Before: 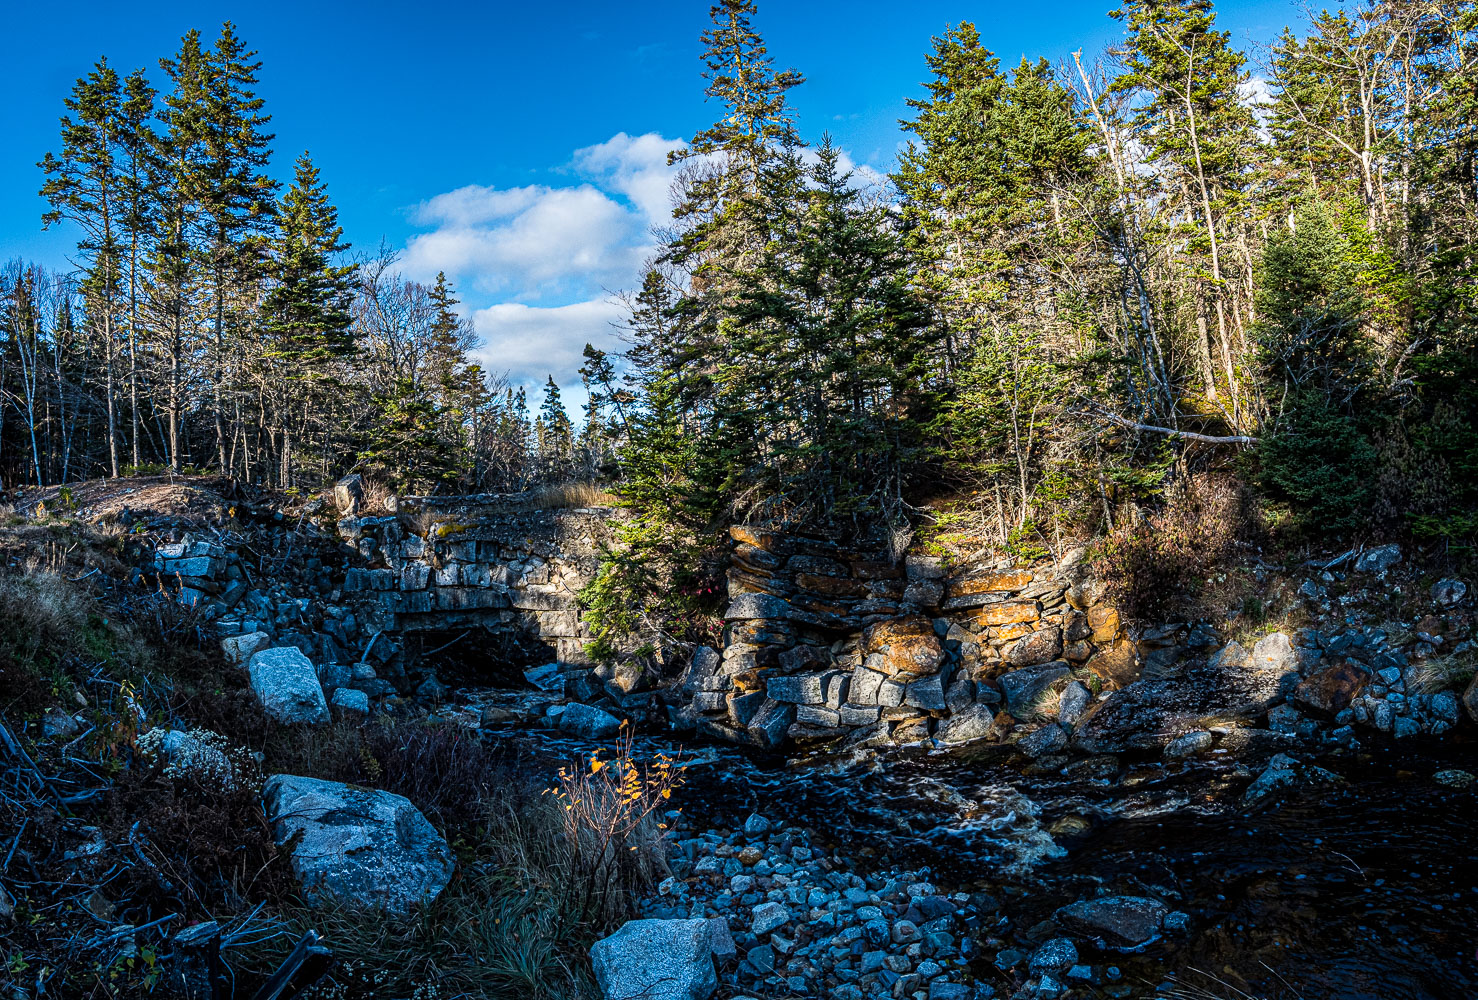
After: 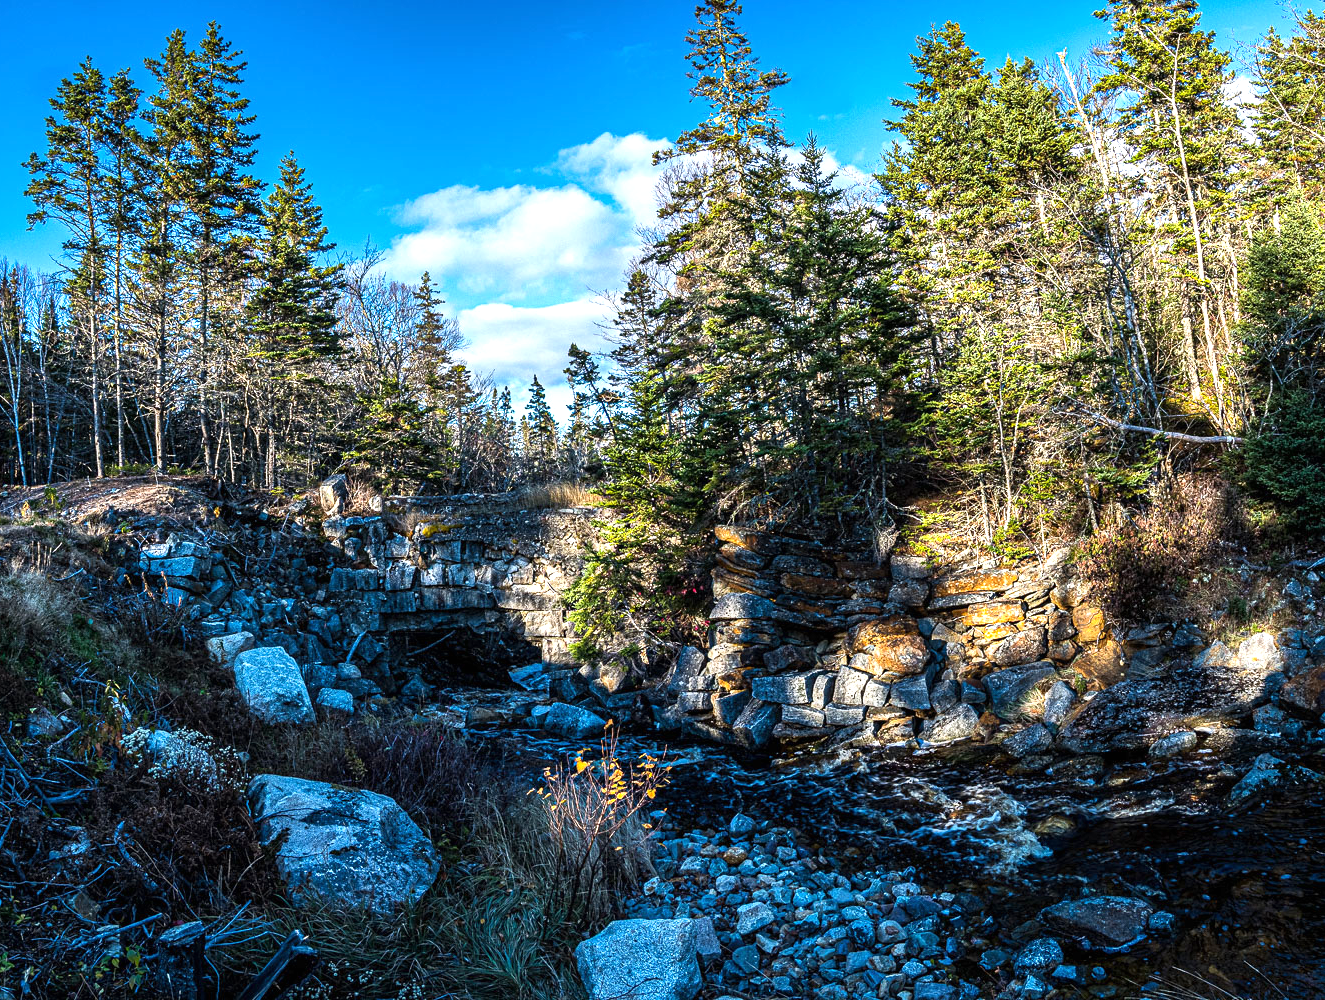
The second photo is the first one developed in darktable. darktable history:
crop and rotate: left 1.138%, right 9.159%
exposure: black level correction 0, exposure 0.702 EV, compensate highlight preservation false
